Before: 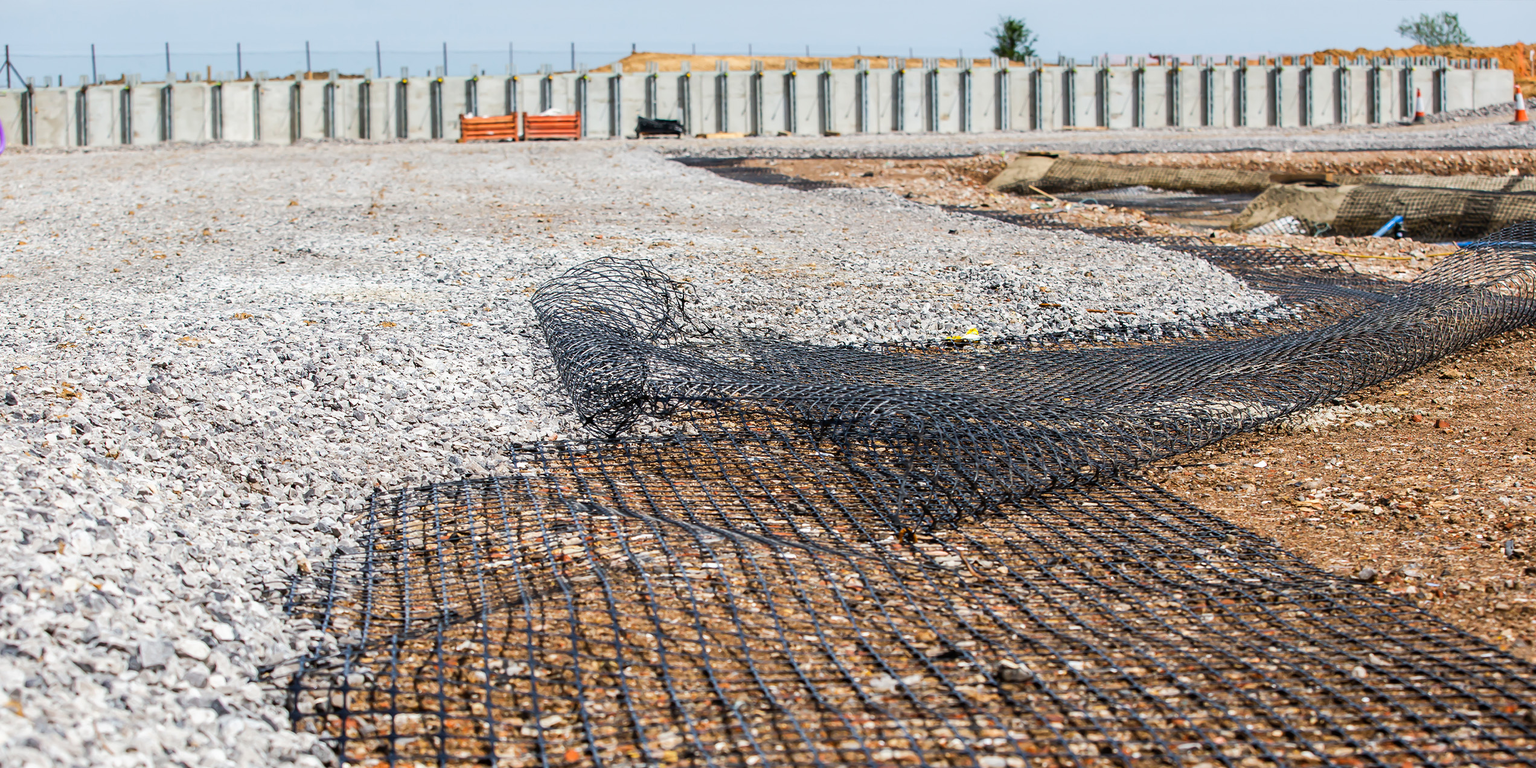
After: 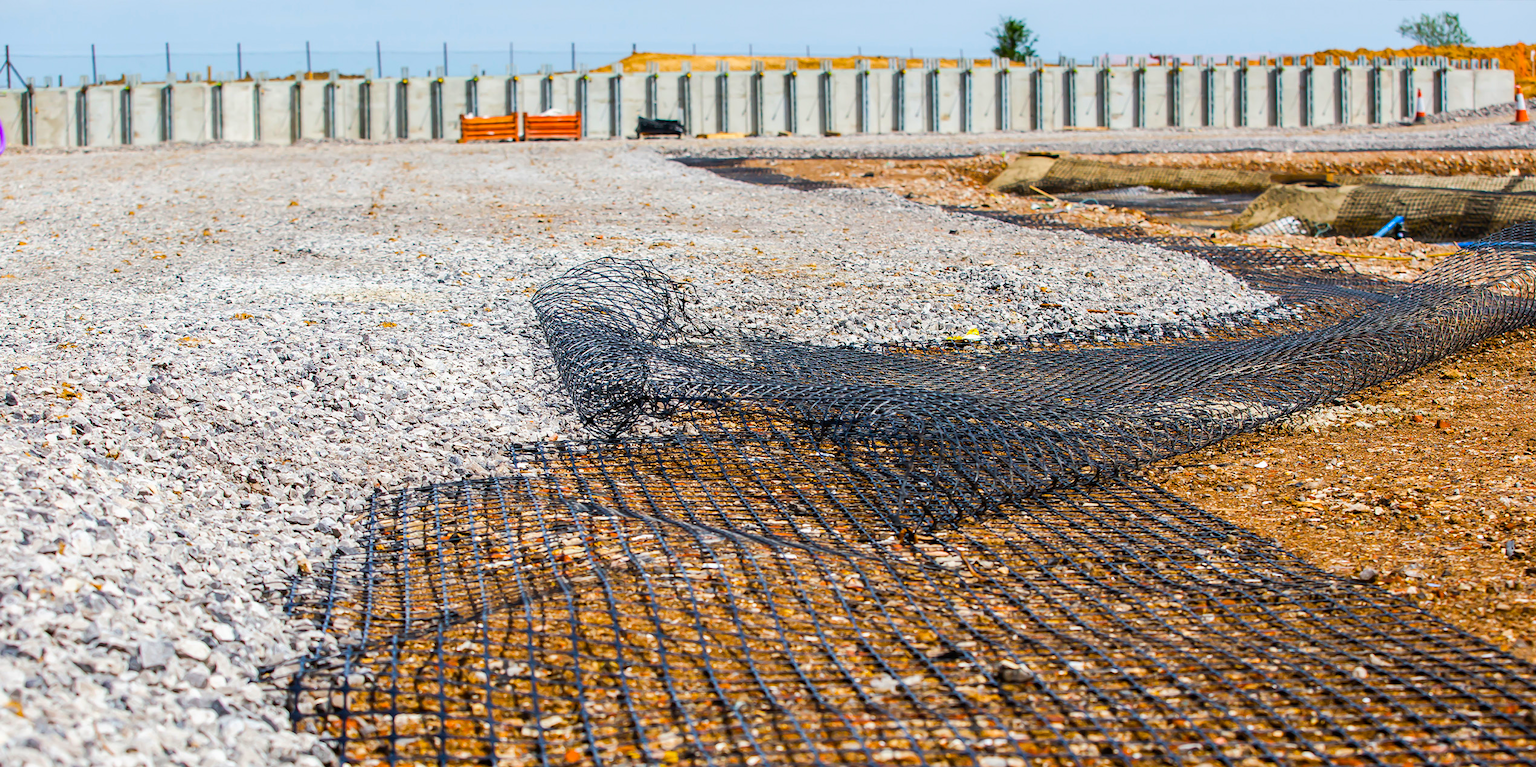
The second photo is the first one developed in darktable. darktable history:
color balance rgb: linear chroma grading › global chroma 15.028%, perceptual saturation grading › global saturation 30.92%, global vibrance 12.173%
